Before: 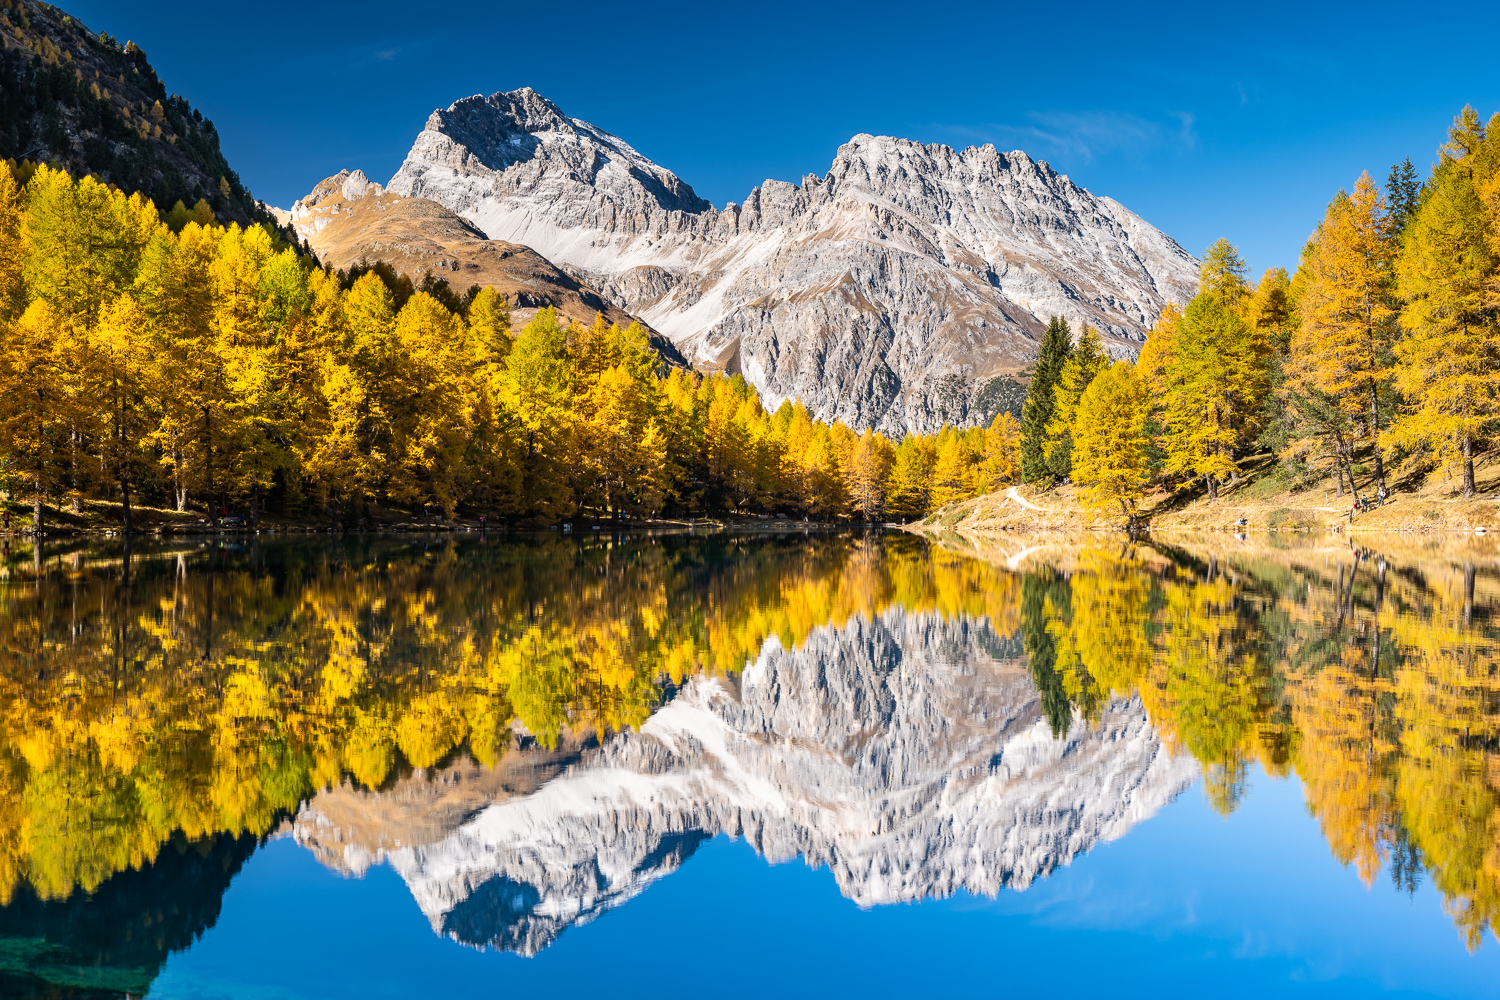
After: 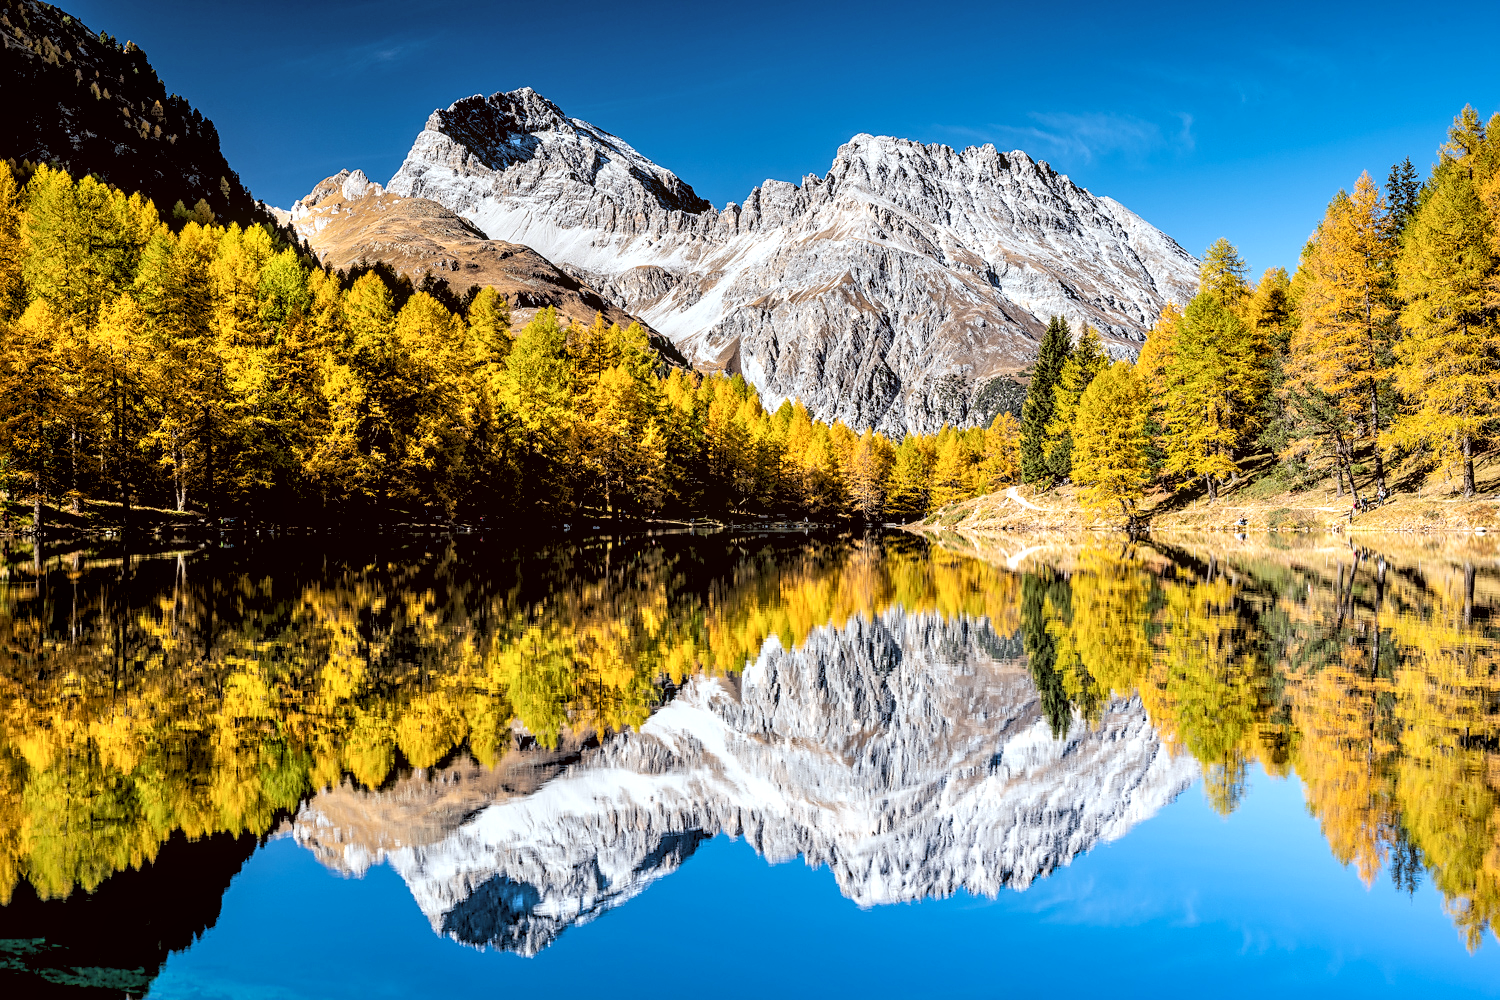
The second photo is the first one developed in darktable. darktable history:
rgb levels: levels [[0.029, 0.461, 0.922], [0, 0.5, 1], [0, 0.5, 1]]
local contrast: on, module defaults
color correction: highlights a* -3.28, highlights b* -6.24, shadows a* 3.1, shadows b* 5.19
sharpen: amount 0.2
rotate and perspective: automatic cropping original format, crop left 0, crop top 0
